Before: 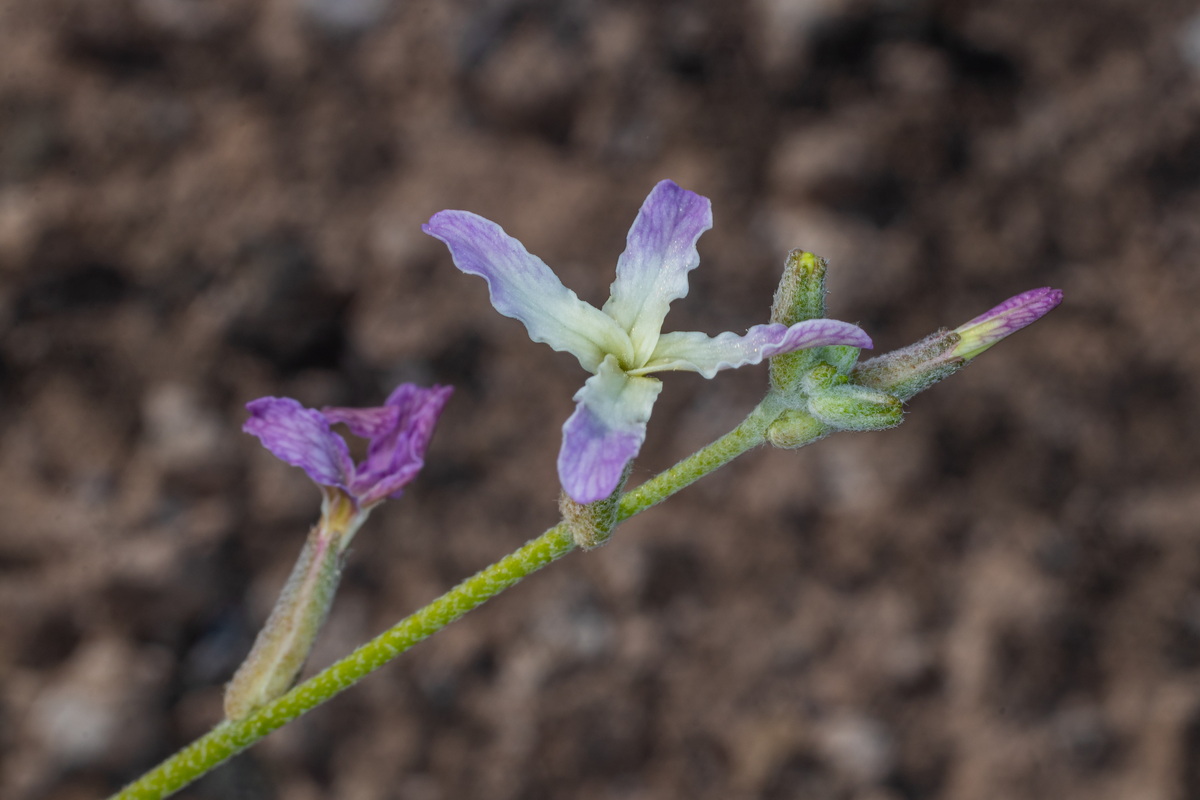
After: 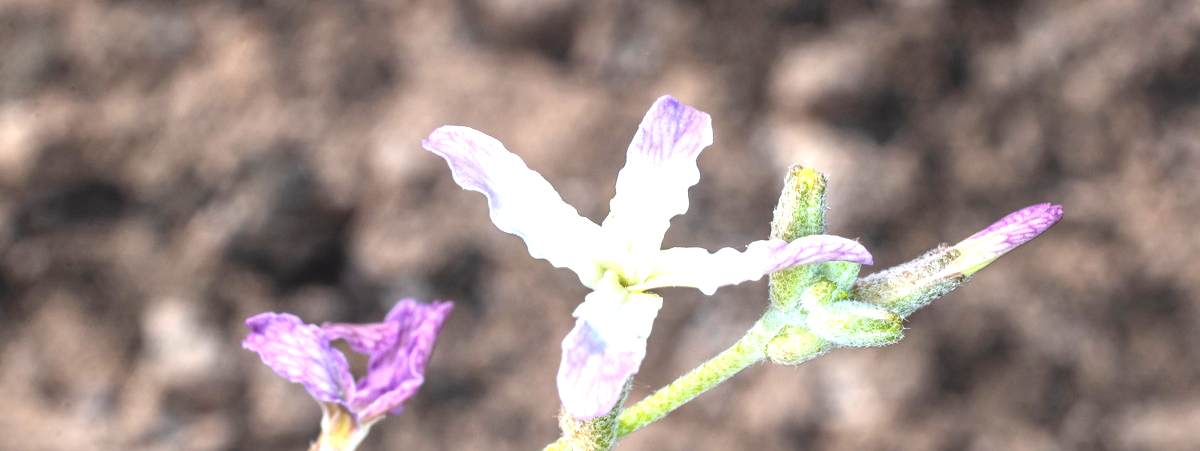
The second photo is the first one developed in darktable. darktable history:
crop and rotate: top 10.597%, bottom 32.945%
exposure: black level correction 0, exposure 1.903 EV, compensate exposure bias true, compensate highlight preservation false
contrast brightness saturation: contrast 0.106, saturation -0.152
